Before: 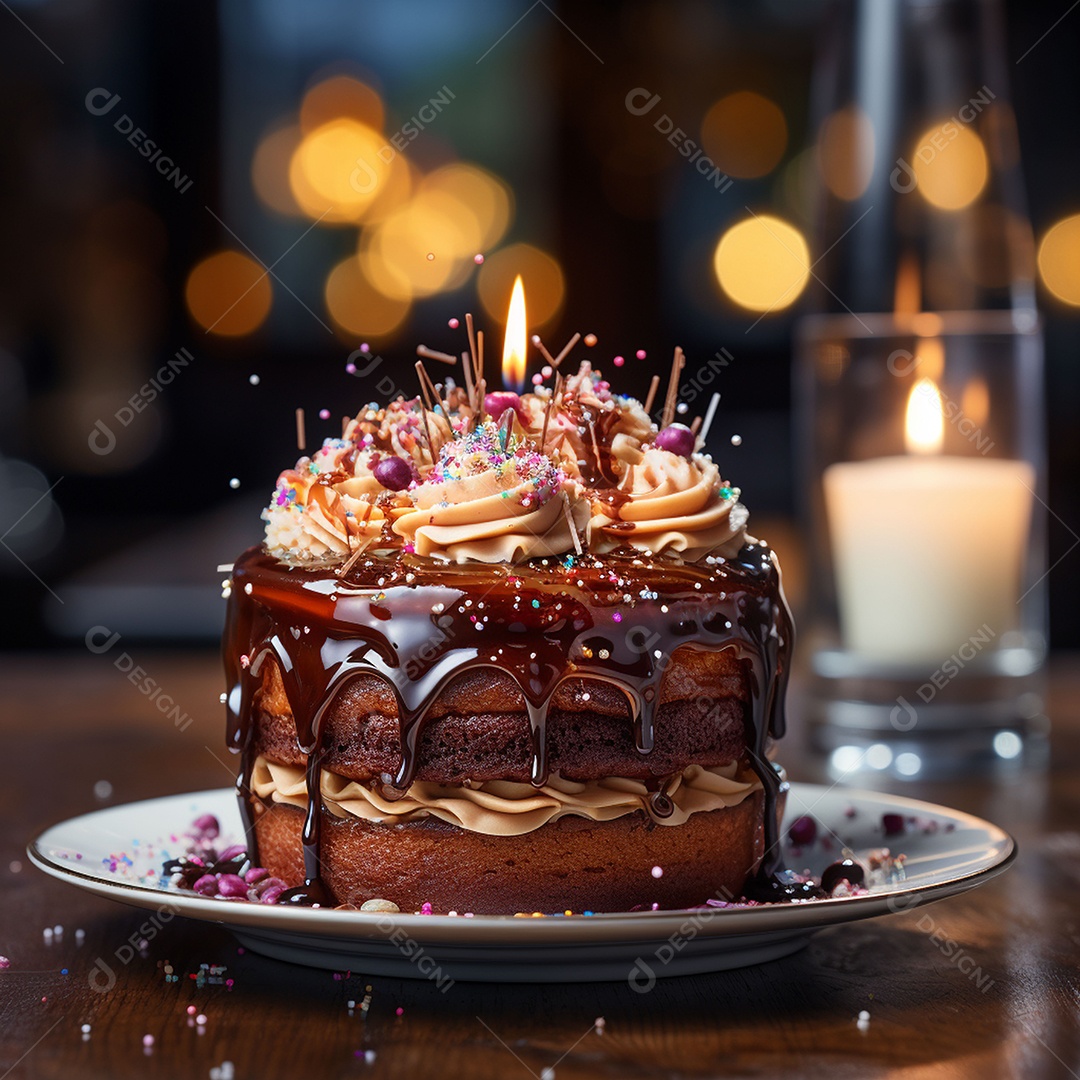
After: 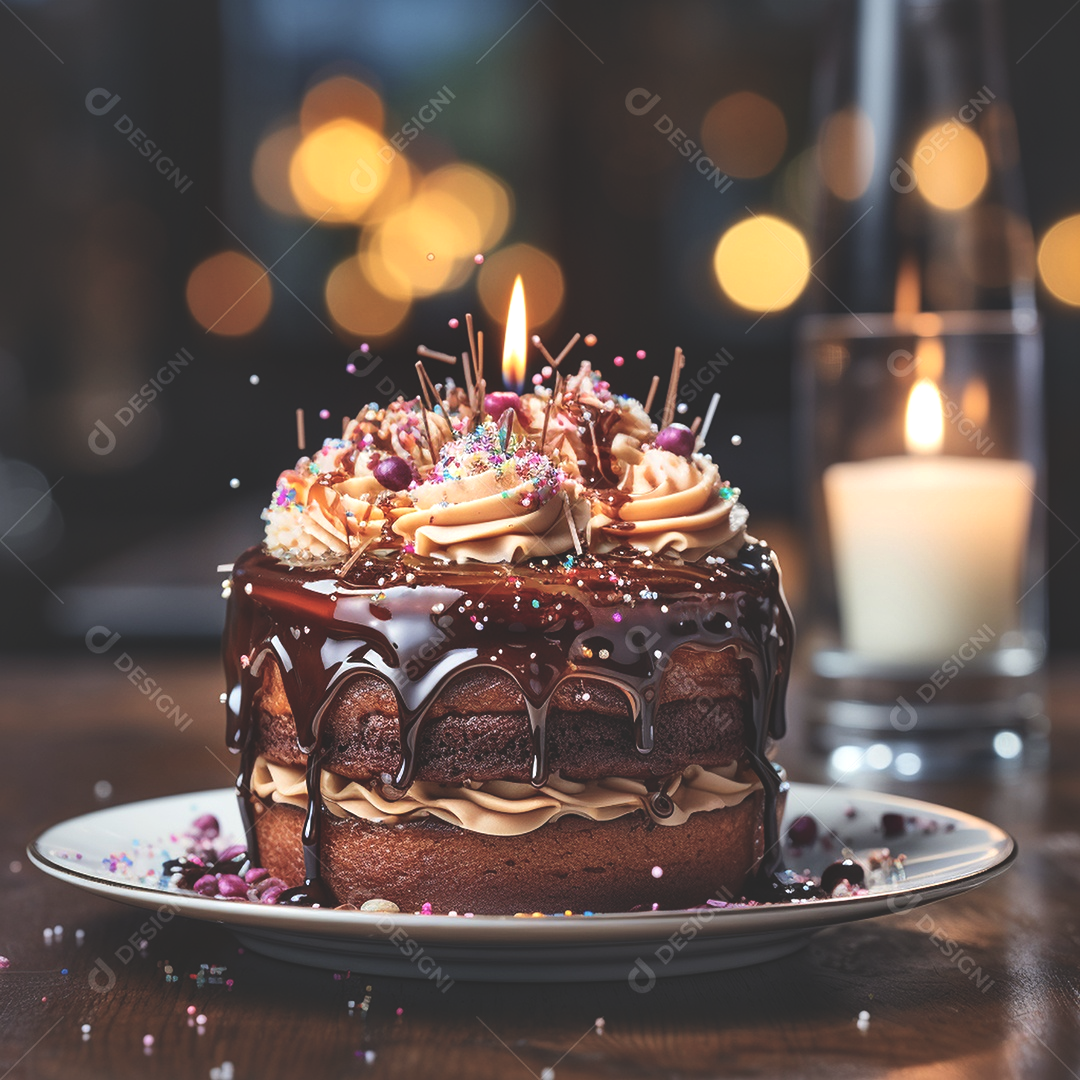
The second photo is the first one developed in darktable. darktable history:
exposure: black level correction -0.03, compensate highlight preservation false
local contrast: mode bilateral grid, contrast 25, coarseness 60, detail 151%, midtone range 0.2
